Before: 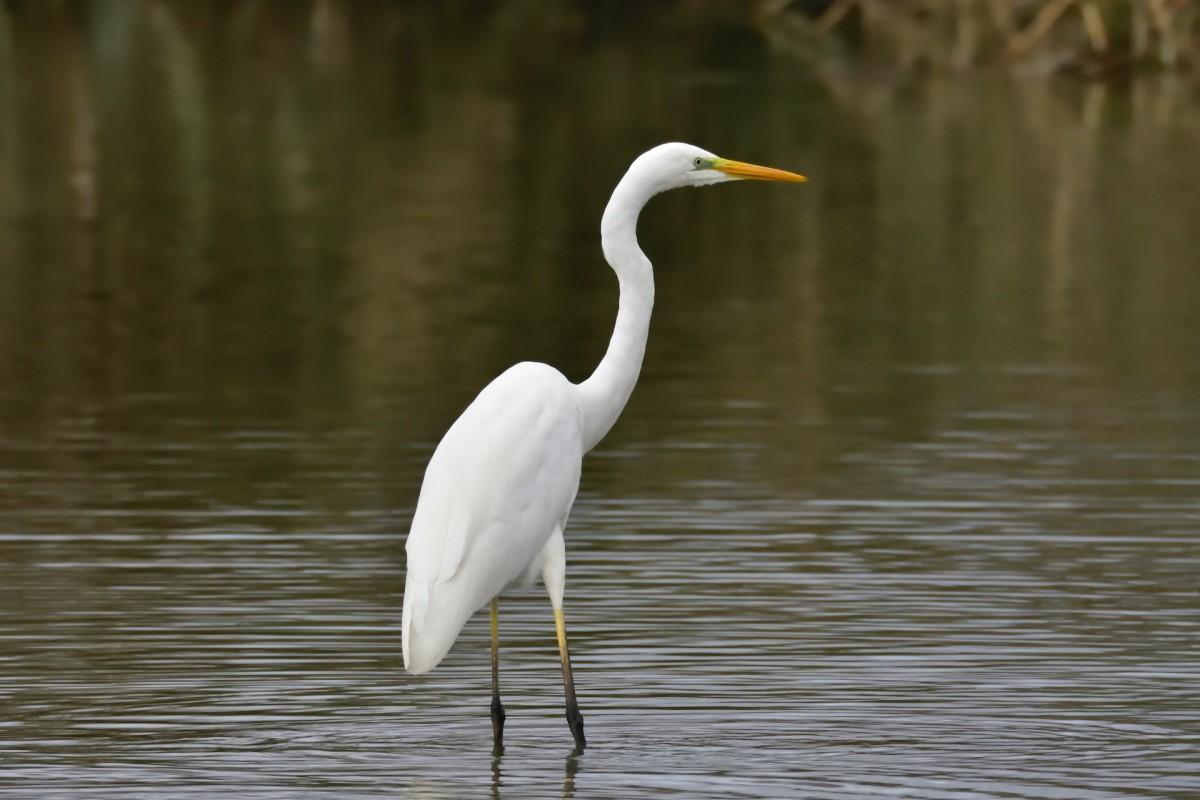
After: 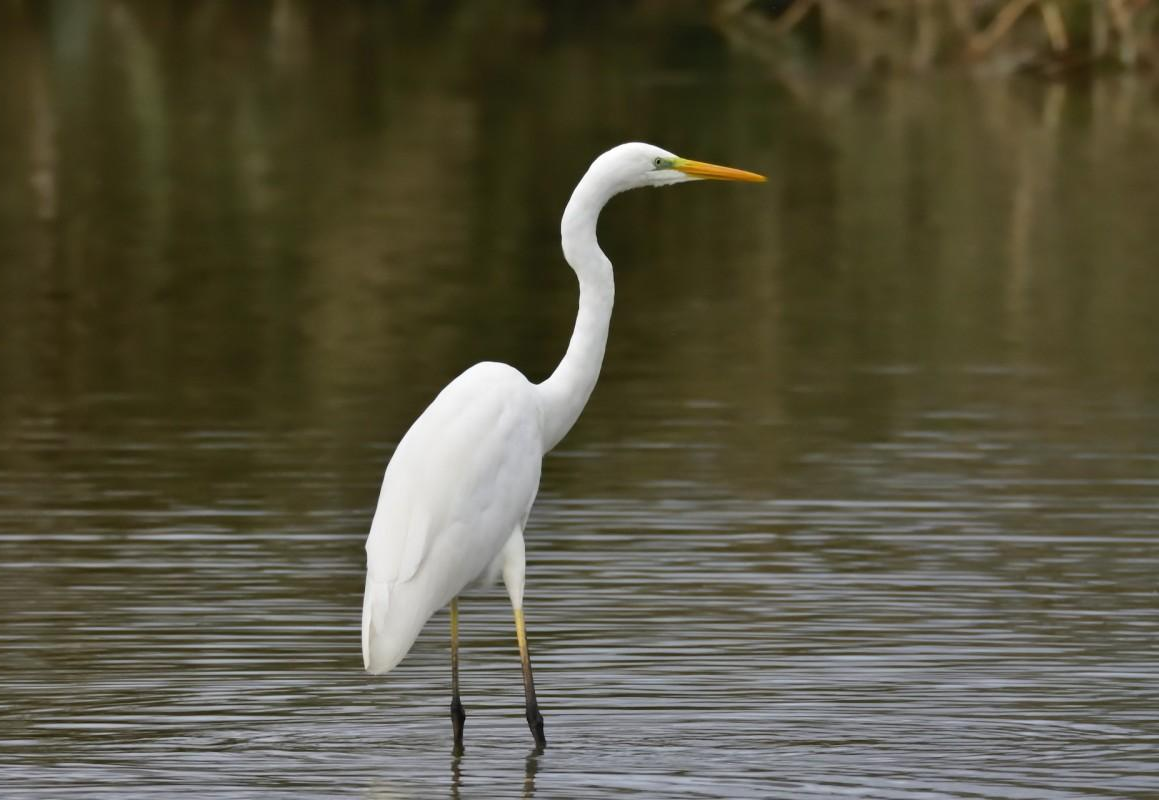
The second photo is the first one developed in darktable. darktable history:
crop and rotate: left 3.409%
